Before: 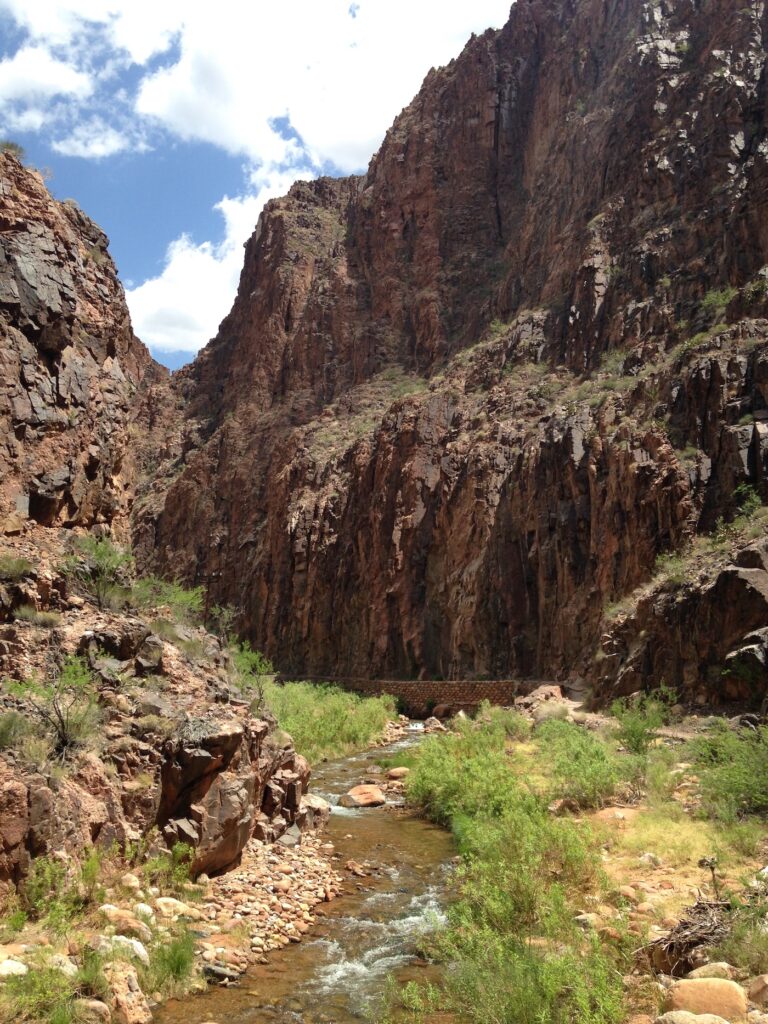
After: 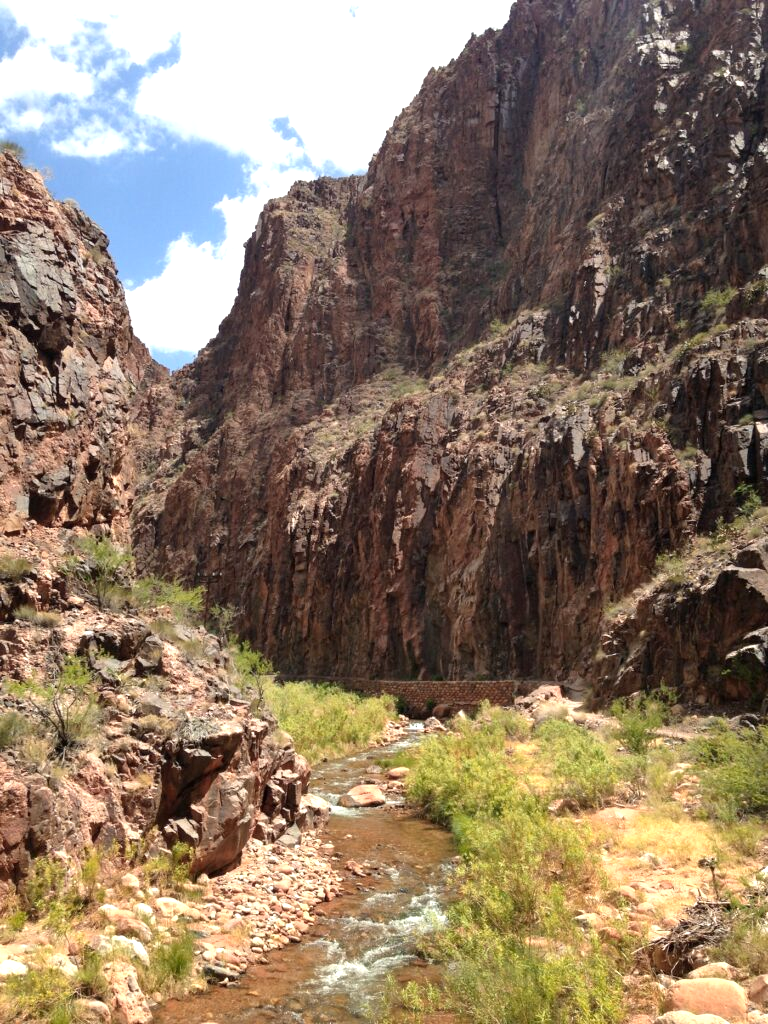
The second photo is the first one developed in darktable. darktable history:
exposure: black level correction 0.001, exposure 0.5 EV, compensate exposure bias true, compensate highlight preservation false
color zones: curves: ch1 [(0, 0.469) (0.072, 0.457) (0.243, 0.494) (0.429, 0.5) (0.571, 0.5) (0.714, 0.5) (0.857, 0.5) (1, 0.469)]; ch2 [(0, 0.499) (0.143, 0.467) (0.242, 0.436) (0.429, 0.493) (0.571, 0.5) (0.714, 0.5) (0.857, 0.5) (1, 0.499)]
